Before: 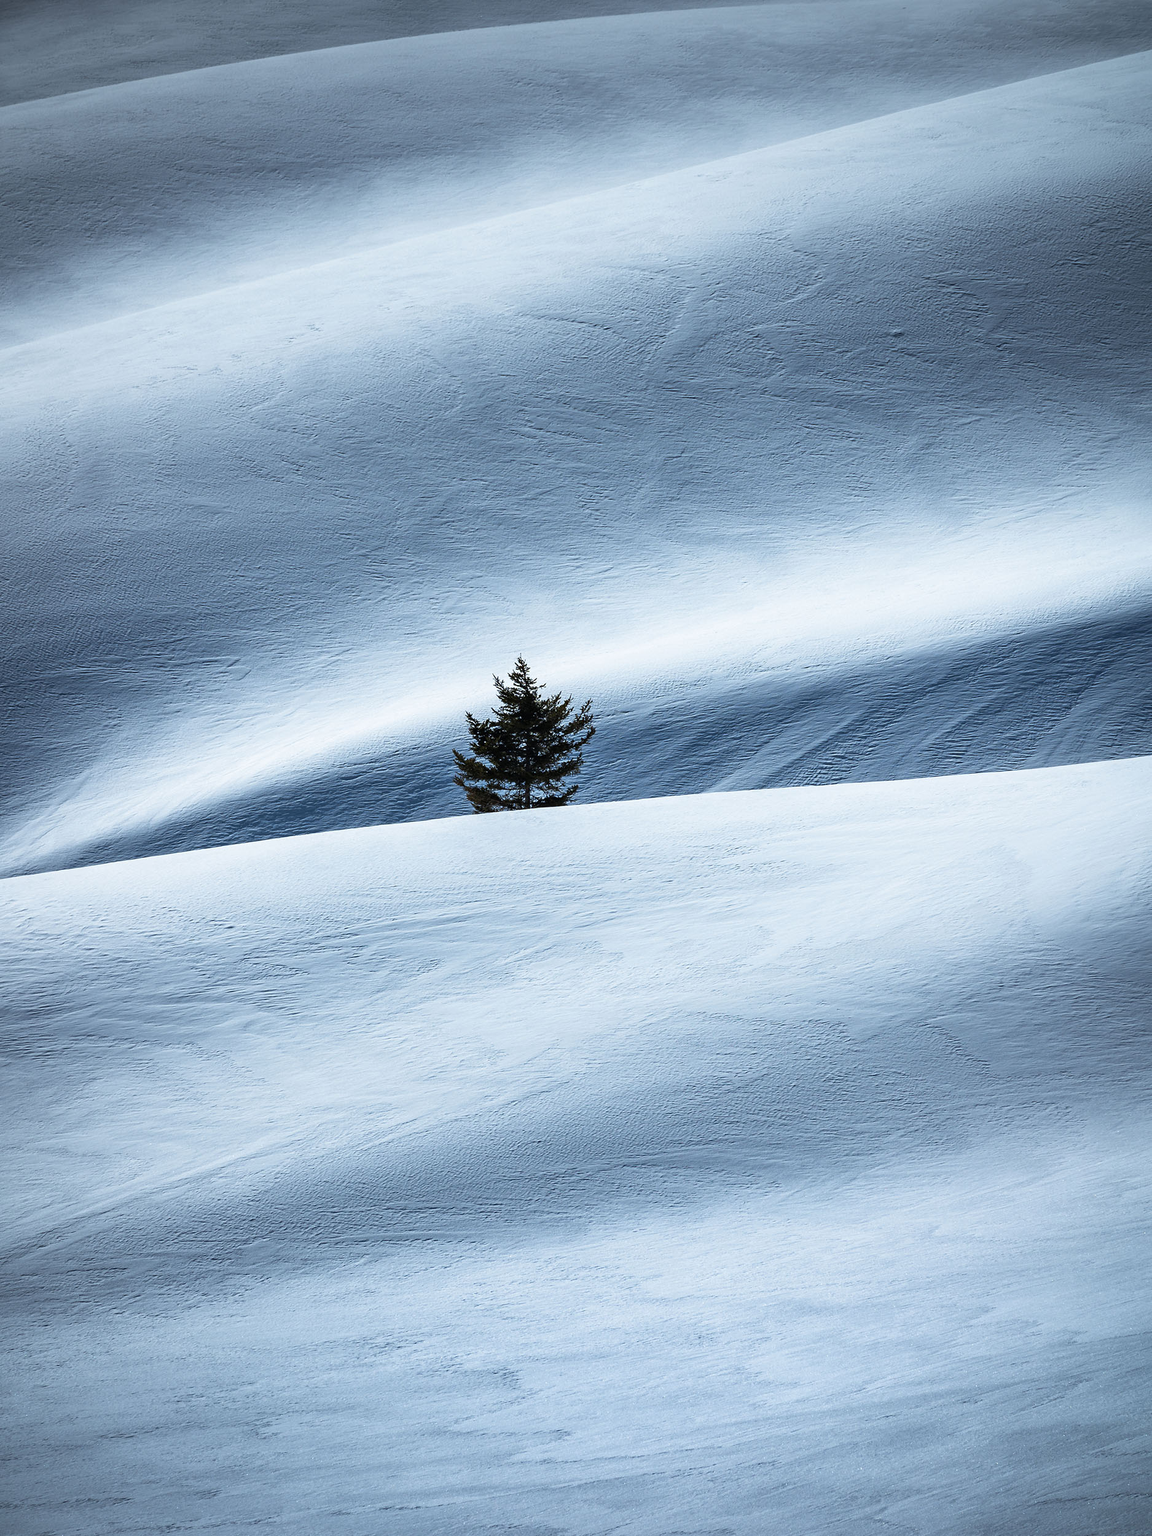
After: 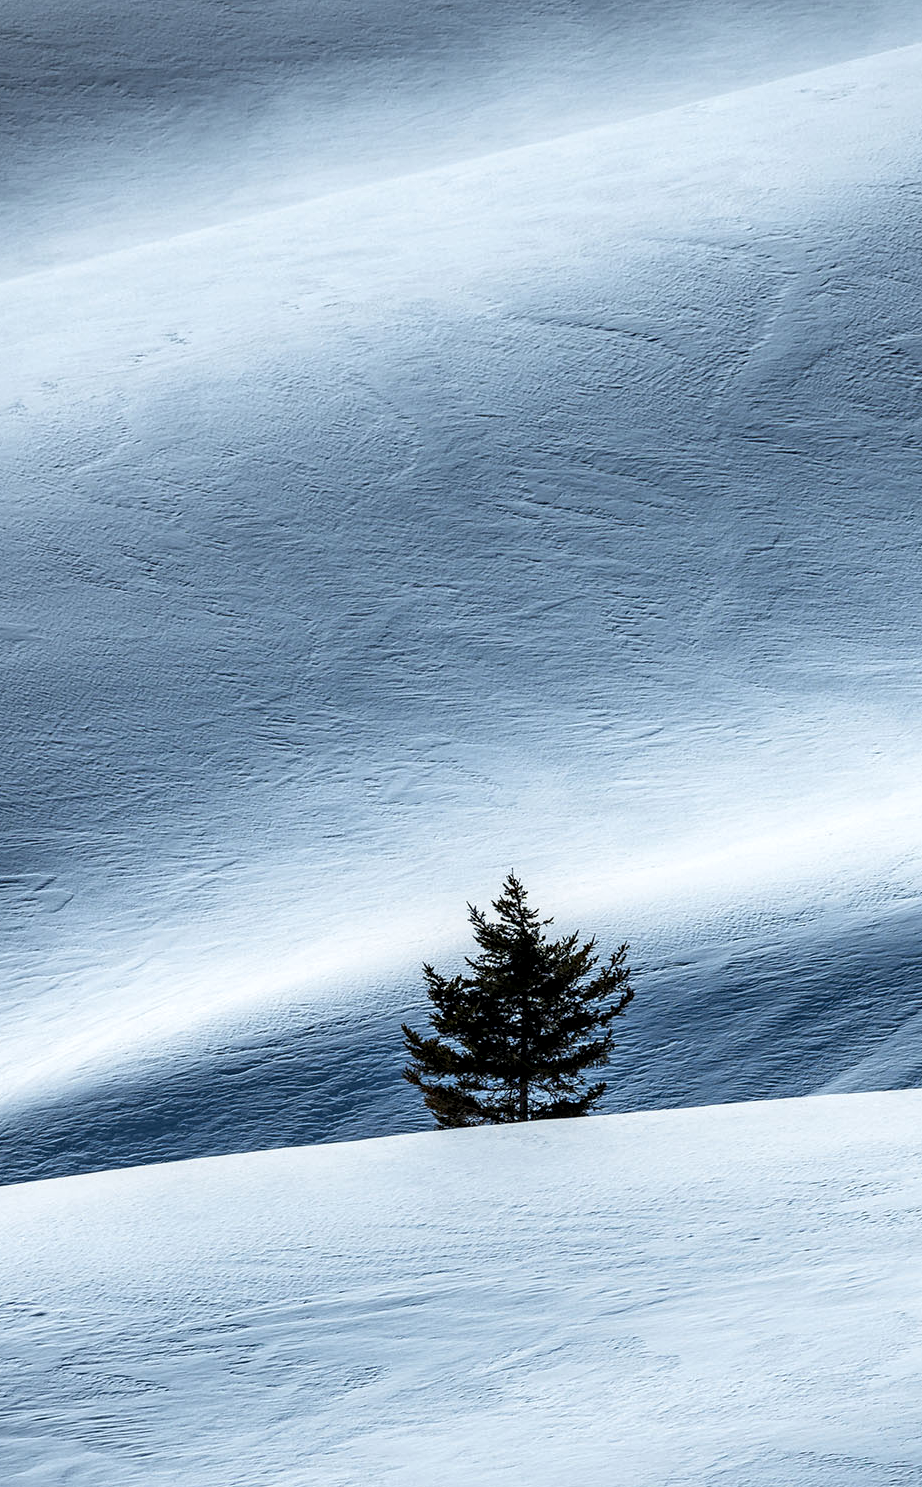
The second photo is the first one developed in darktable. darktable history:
crop: left 17.904%, top 7.833%, right 32.899%, bottom 32.658%
local contrast: highlights 23%, shadows 77%, midtone range 0.745
